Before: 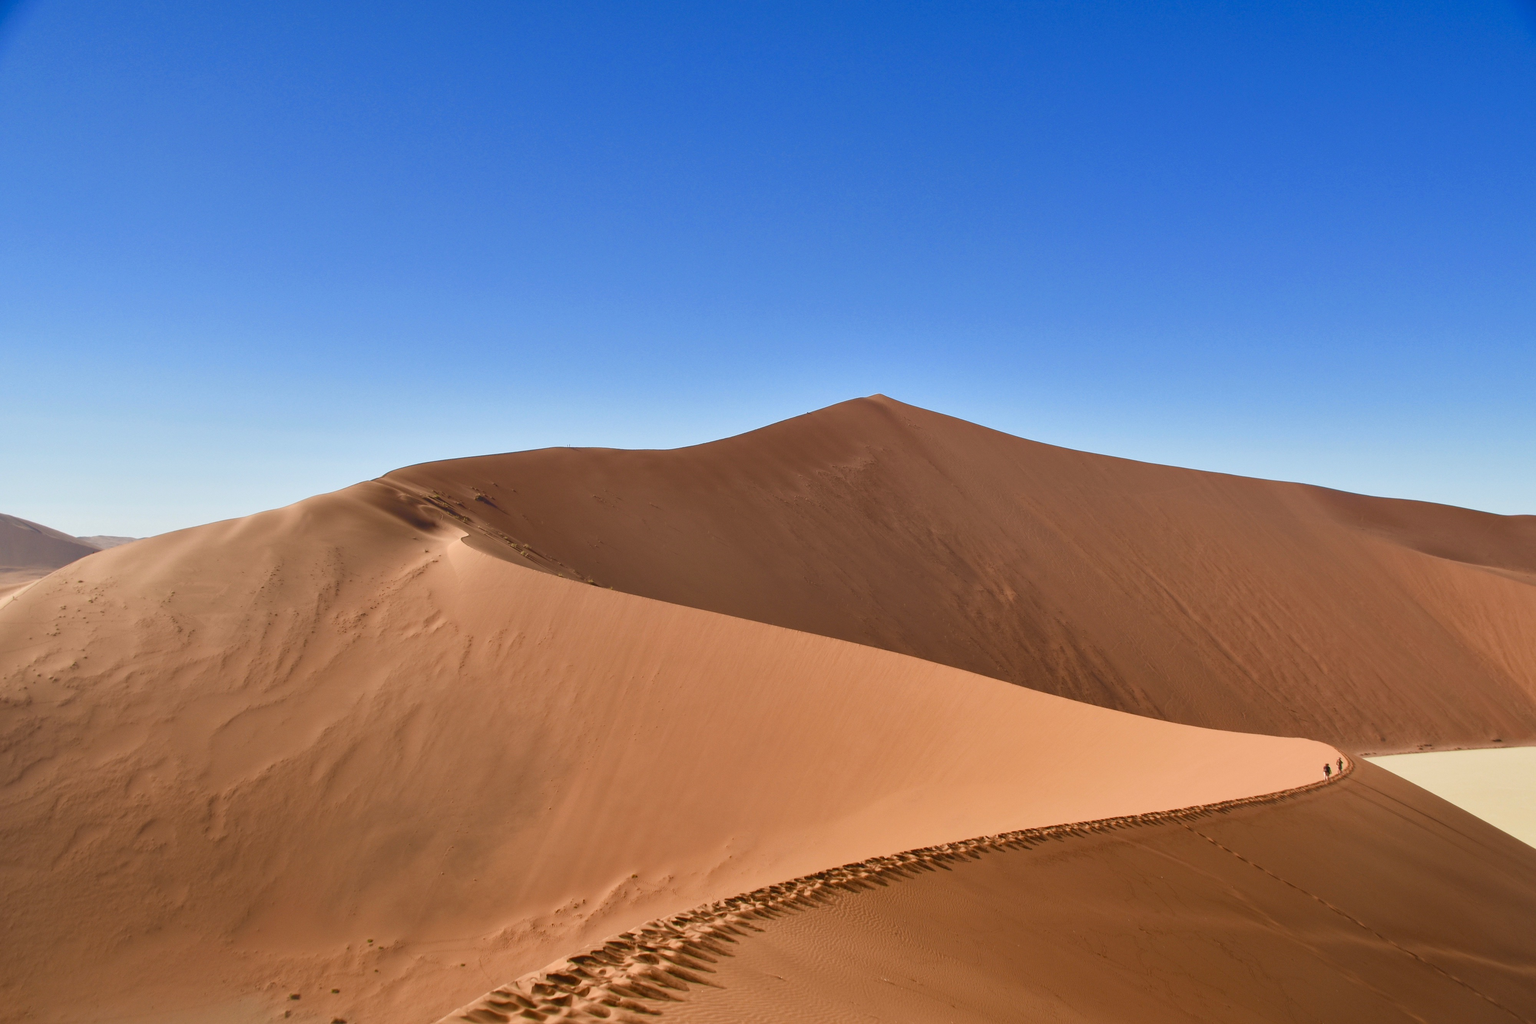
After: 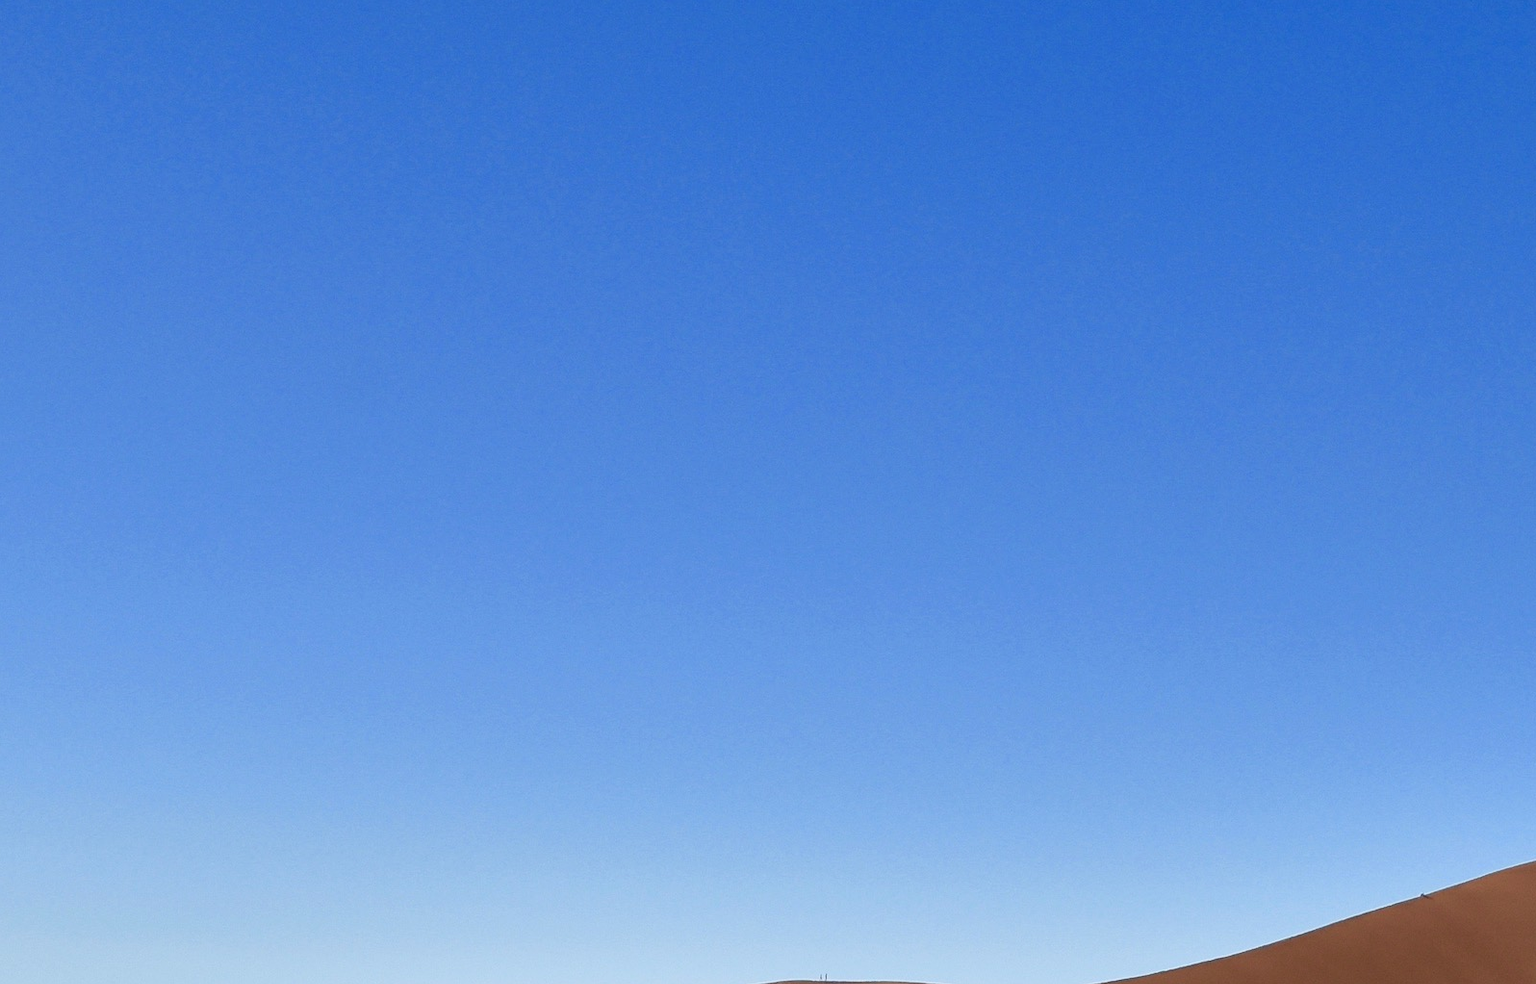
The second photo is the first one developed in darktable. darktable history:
crop: left 15.643%, top 5.459%, right 44.118%, bottom 56.104%
